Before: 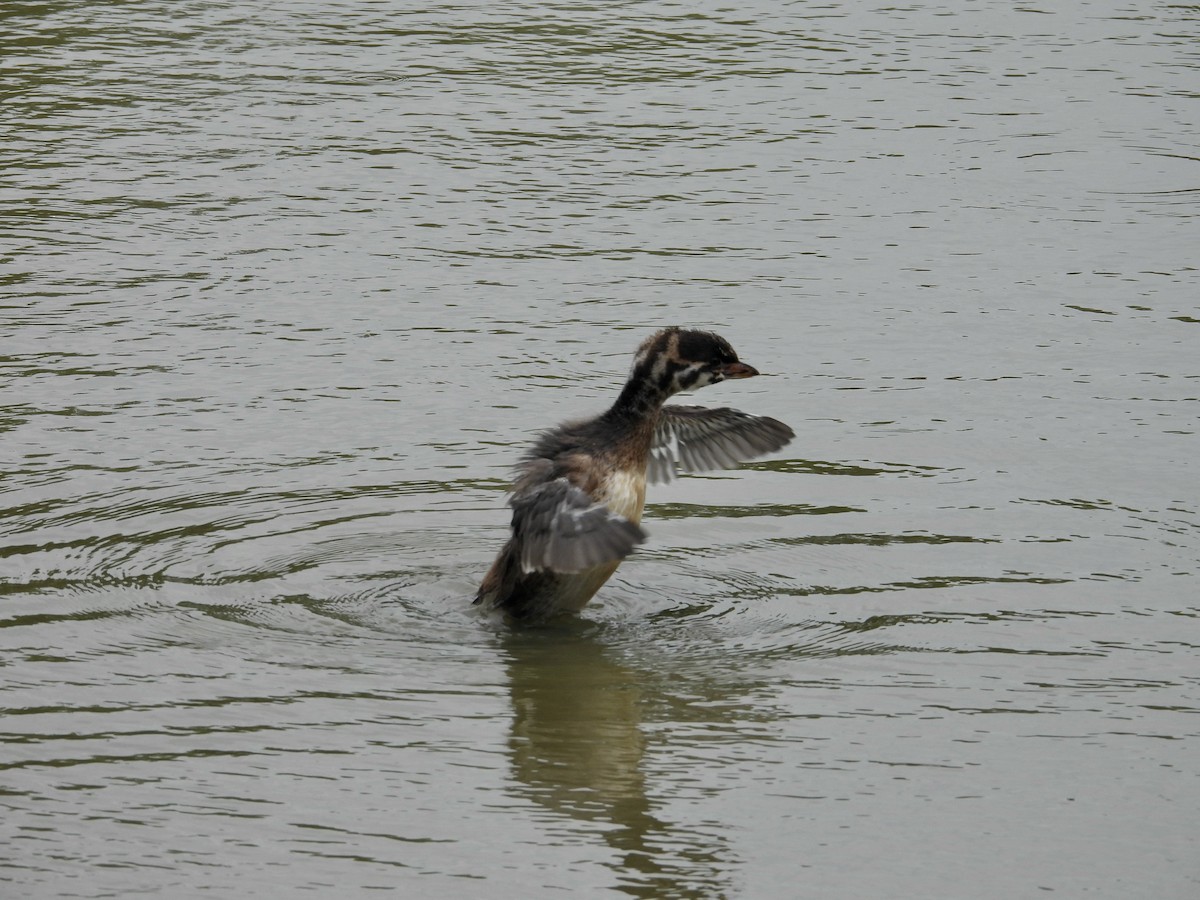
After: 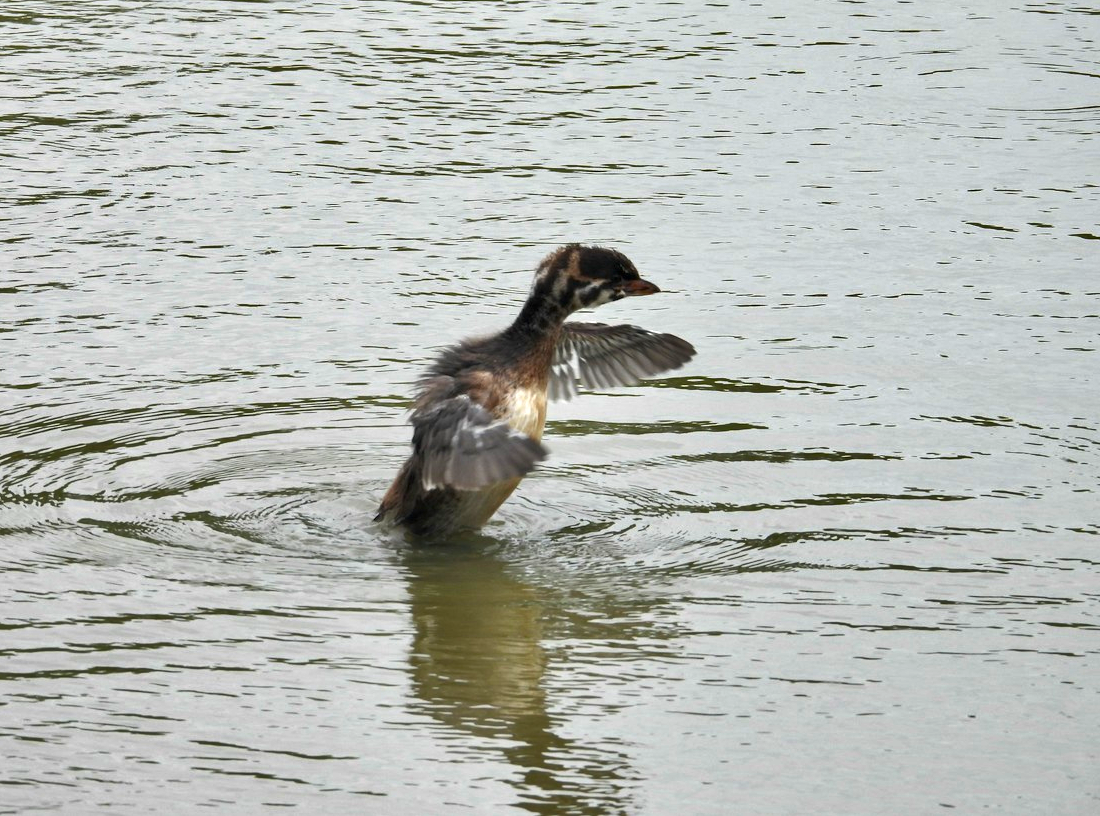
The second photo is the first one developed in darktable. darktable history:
exposure: black level correction 0, exposure 1 EV, compensate exposure bias true, compensate highlight preservation false
shadows and highlights: shadows 60, soften with gaussian
crop and rotate: left 8.262%, top 9.226%
